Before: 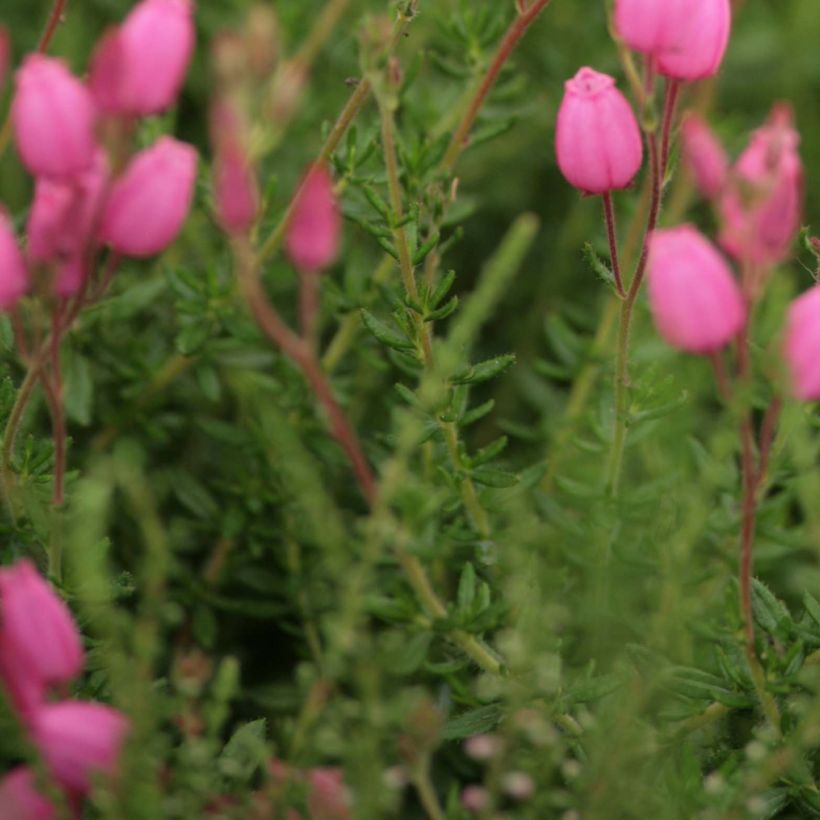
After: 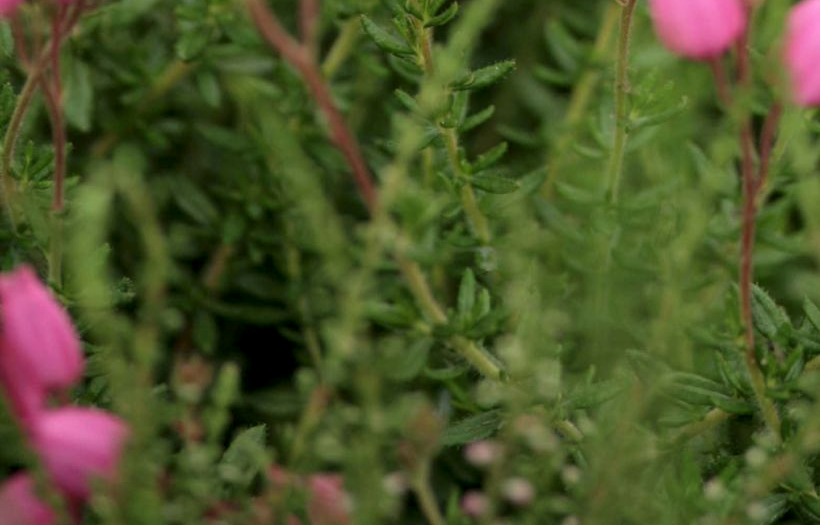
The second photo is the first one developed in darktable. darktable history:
crop and rotate: top 35.917%
local contrast: on, module defaults
